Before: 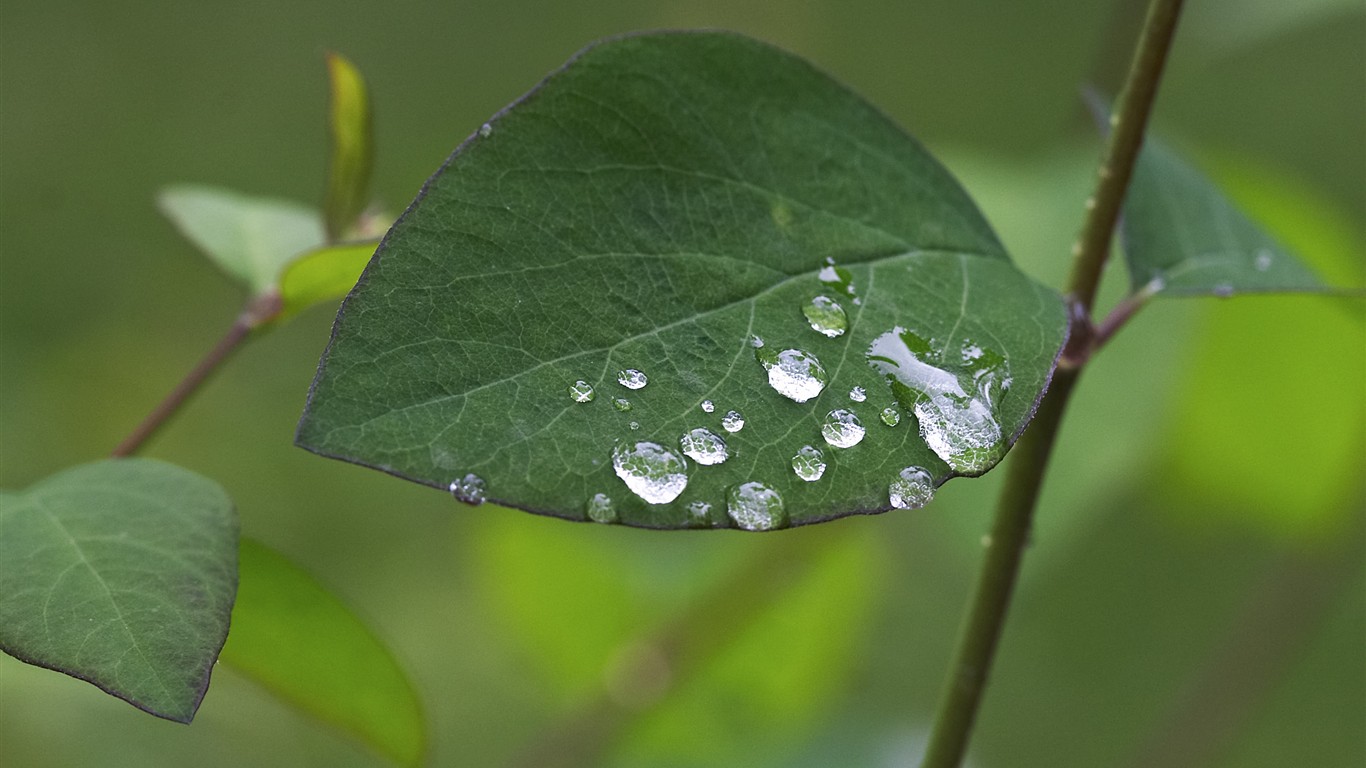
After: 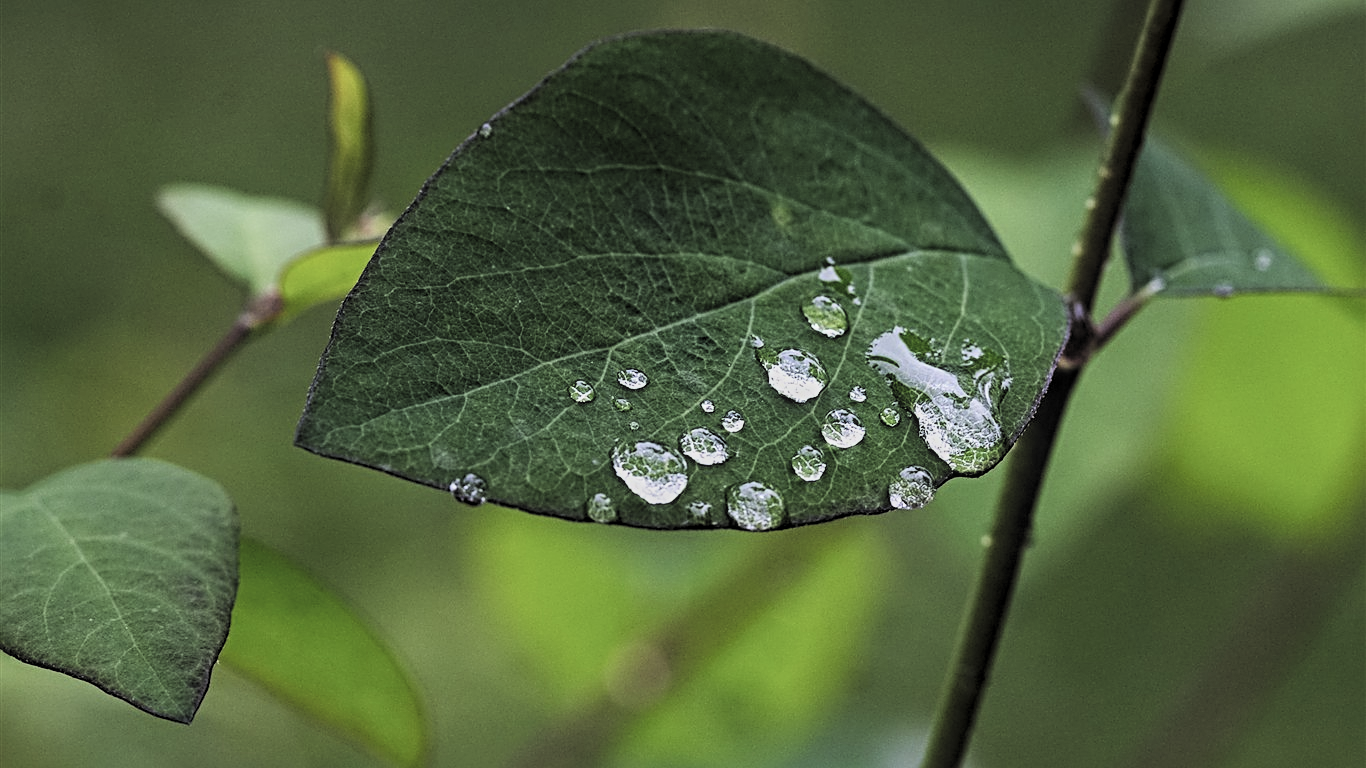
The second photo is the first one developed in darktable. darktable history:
filmic rgb: black relative exposure -5.06 EV, white relative exposure 3.95 EV, hardness 2.88, contrast 1.404, highlights saturation mix -20.21%, color science v6 (2022)
local contrast: on, module defaults
sharpen: radius 3.978
exposure: black level correction -0.015, exposure -0.134 EV, compensate exposure bias true, compensate highlight preservation false
